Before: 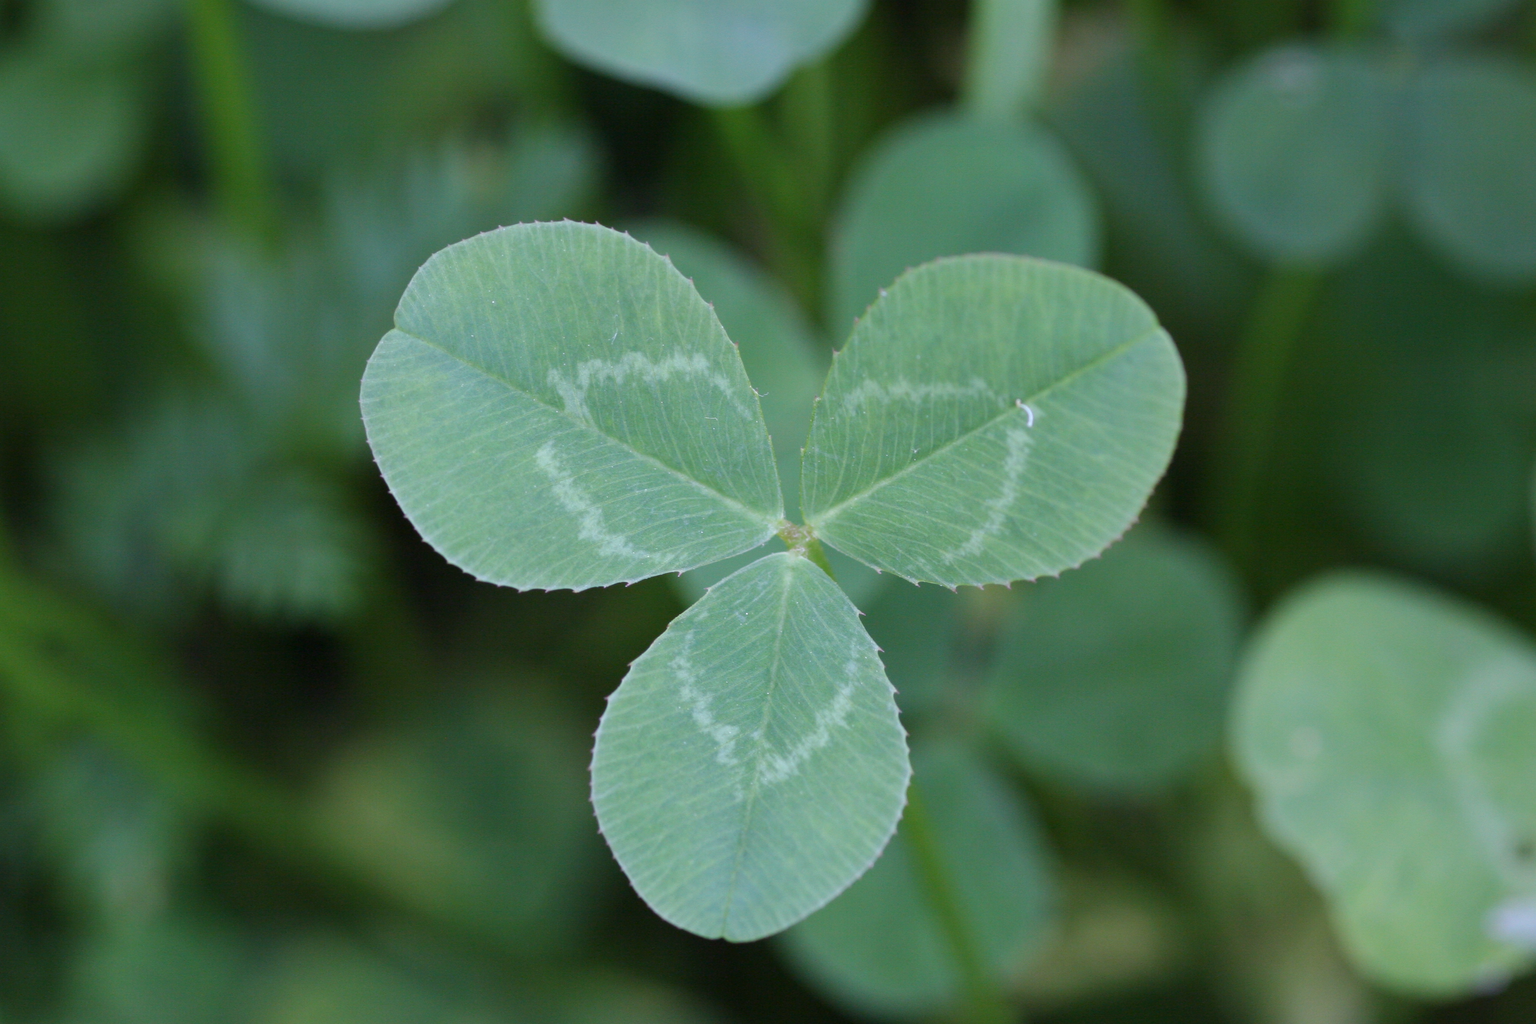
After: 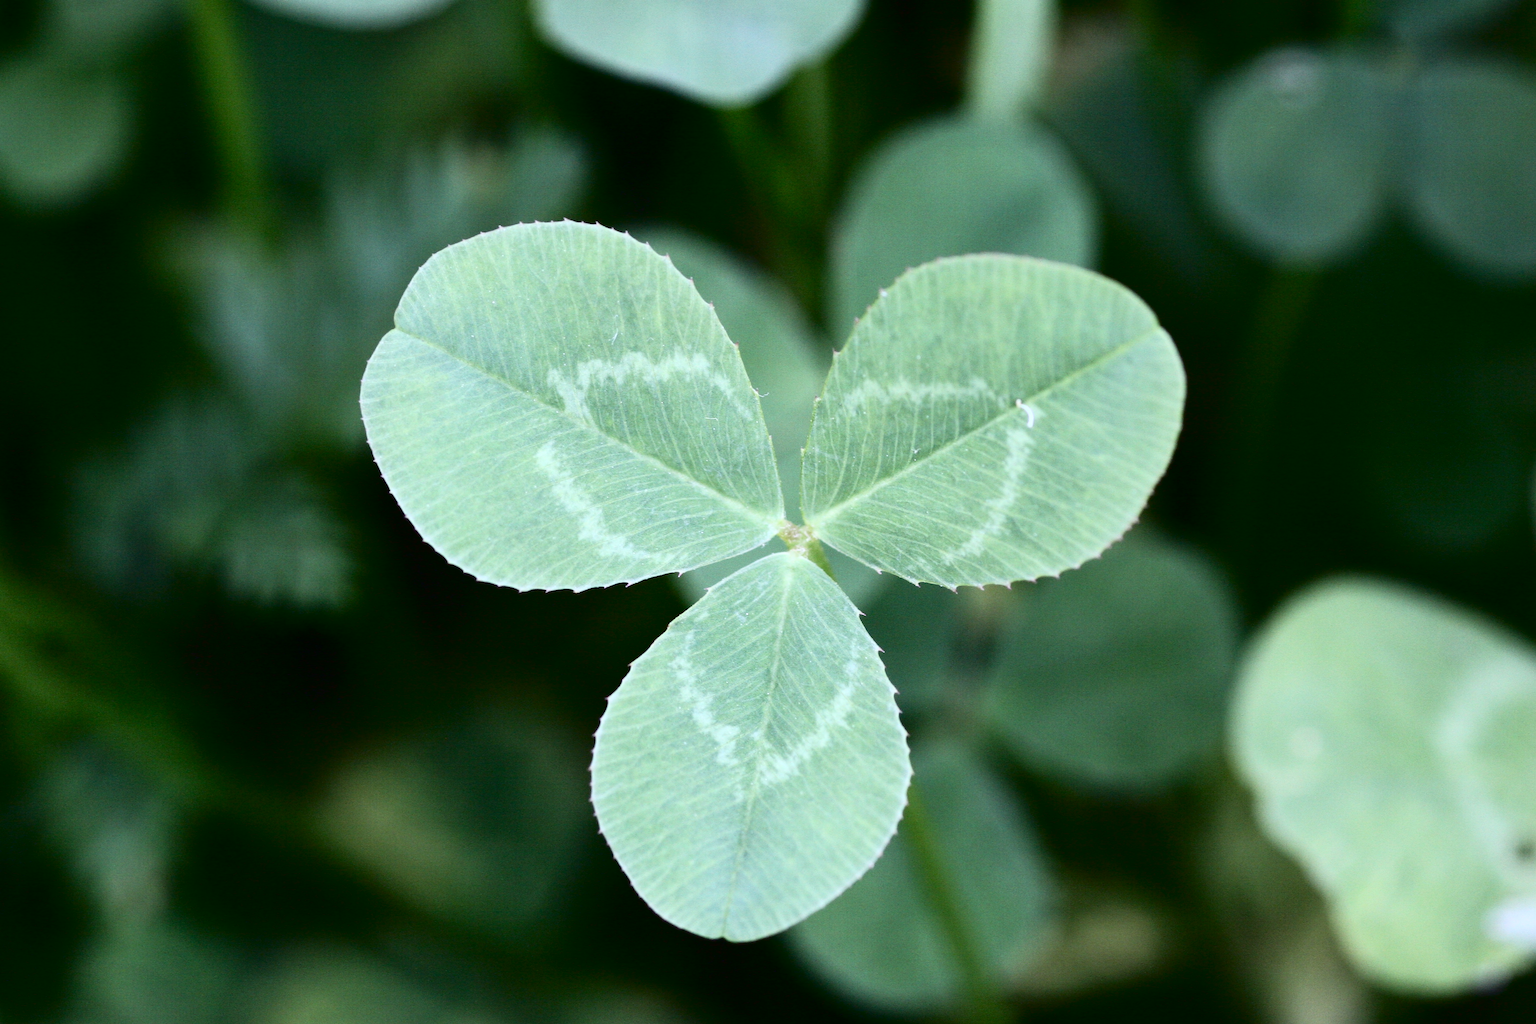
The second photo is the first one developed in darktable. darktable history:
tone curve: curves: ch0 [(0, 0) (0.003, 0.003) (0.011, 0.006) (0.025, 0.01) (0.044, 0.015) (0.069, 0.02) (0.1, 0.027) (0.136, 0.036) (0.177, 0.05) (0.224, 0.07) (0.277, 0.12) (0.335, 0.208) (0.399, 0.334) (0.468, 0.473) (0.543, 0.636) (0.623, 0.795) (0.709, 0.907) (0.801, 0.97) (0.898, 0.989) (1, 1)], color space Lab, independent channels, preserve colors none
